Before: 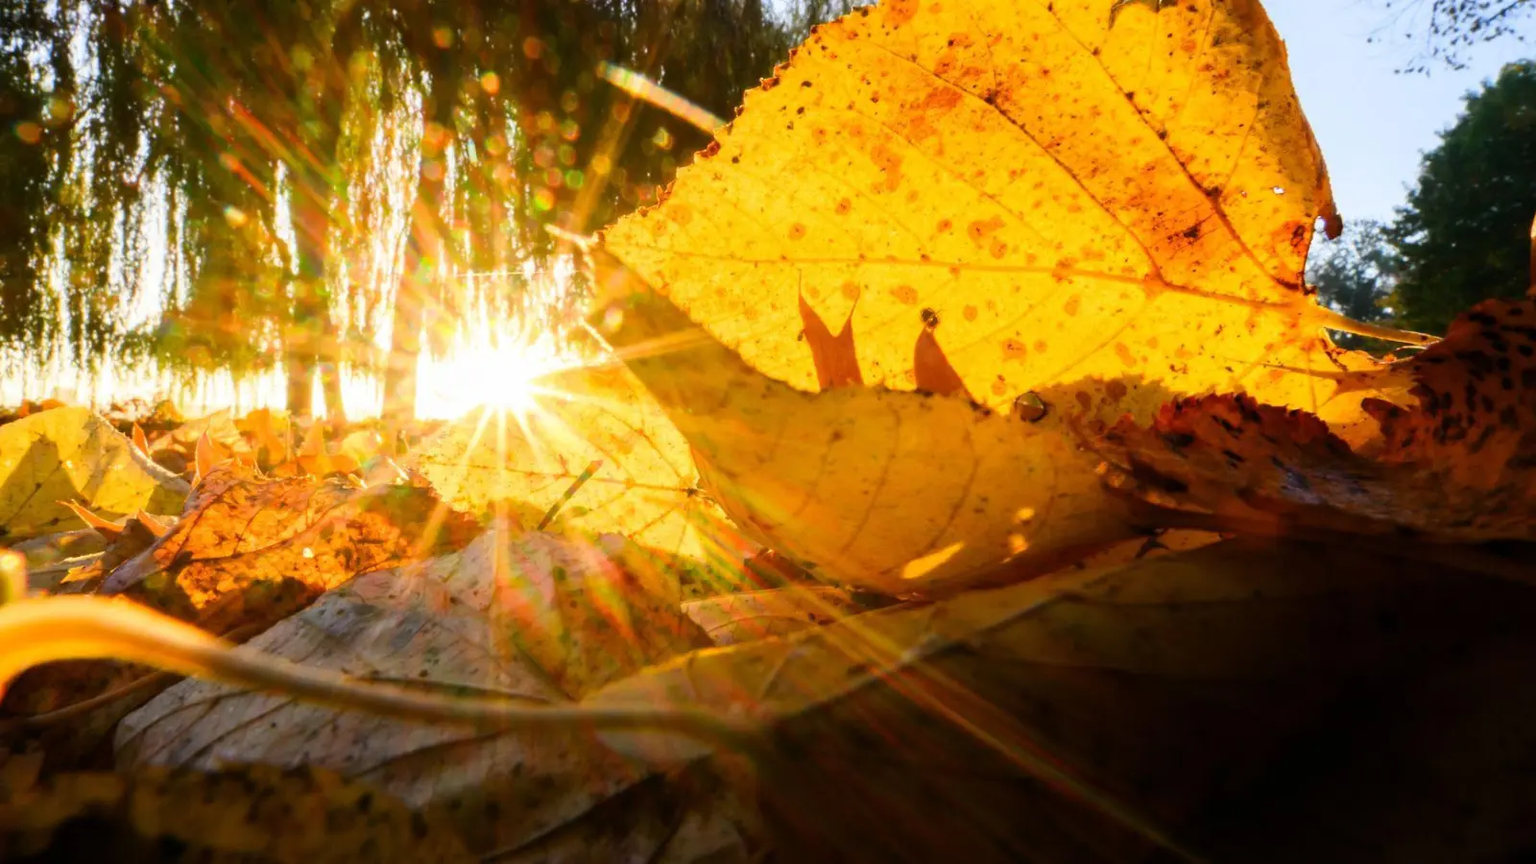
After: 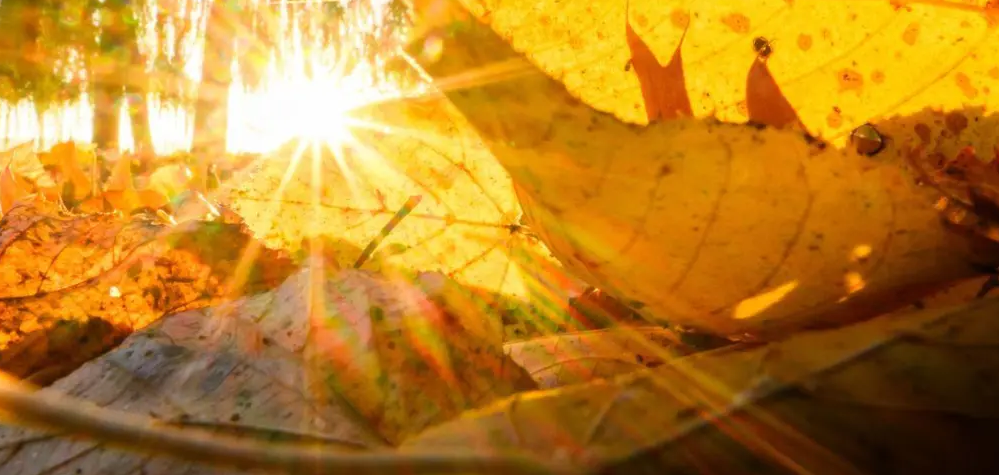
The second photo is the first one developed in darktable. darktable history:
crop: left 12.923%, top 31.651%, right 24.635%, bottom 15.485%
